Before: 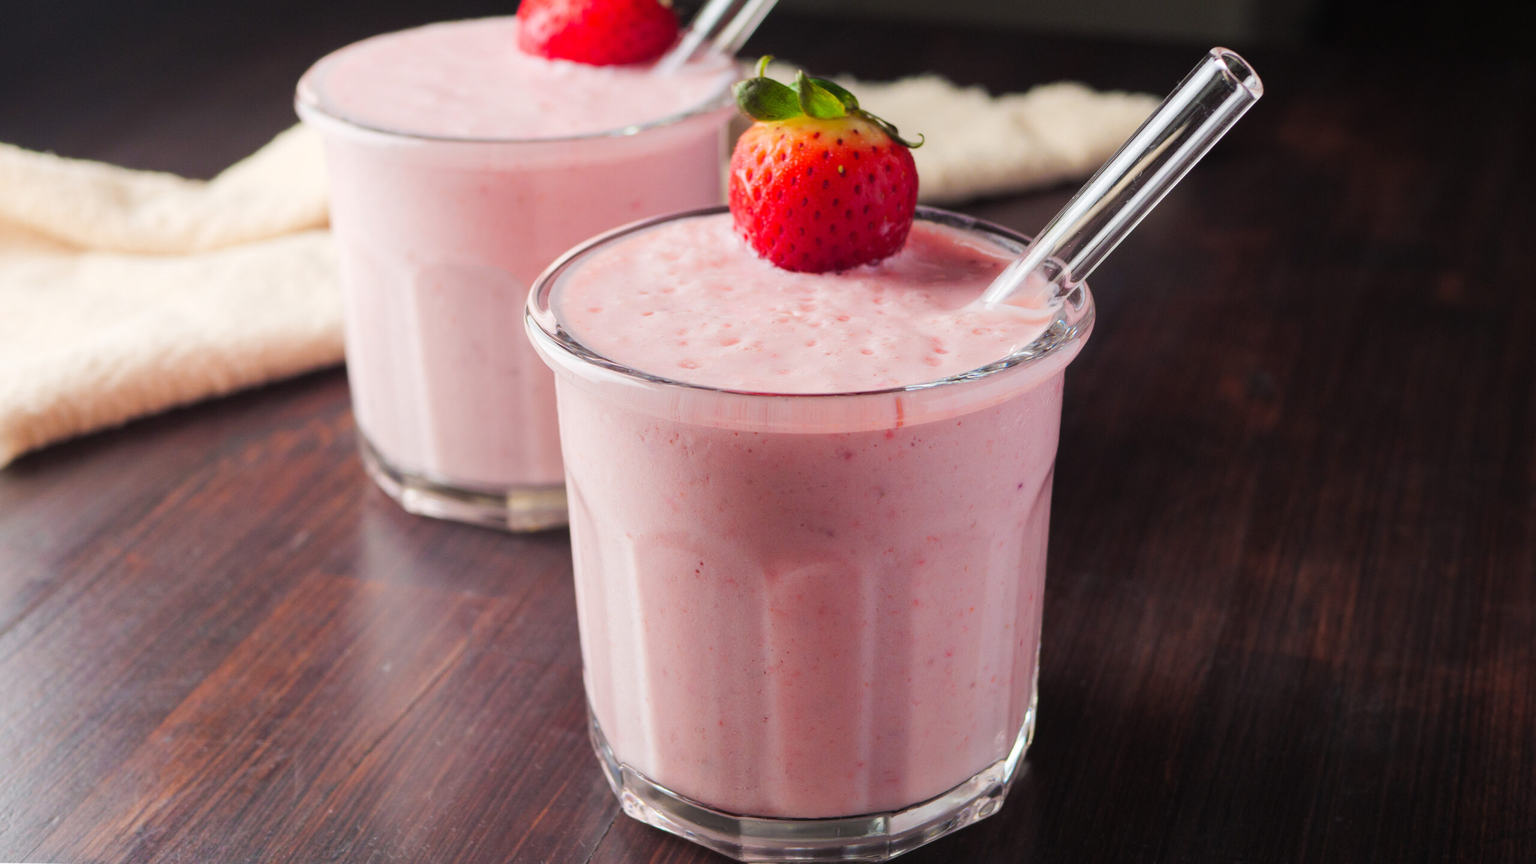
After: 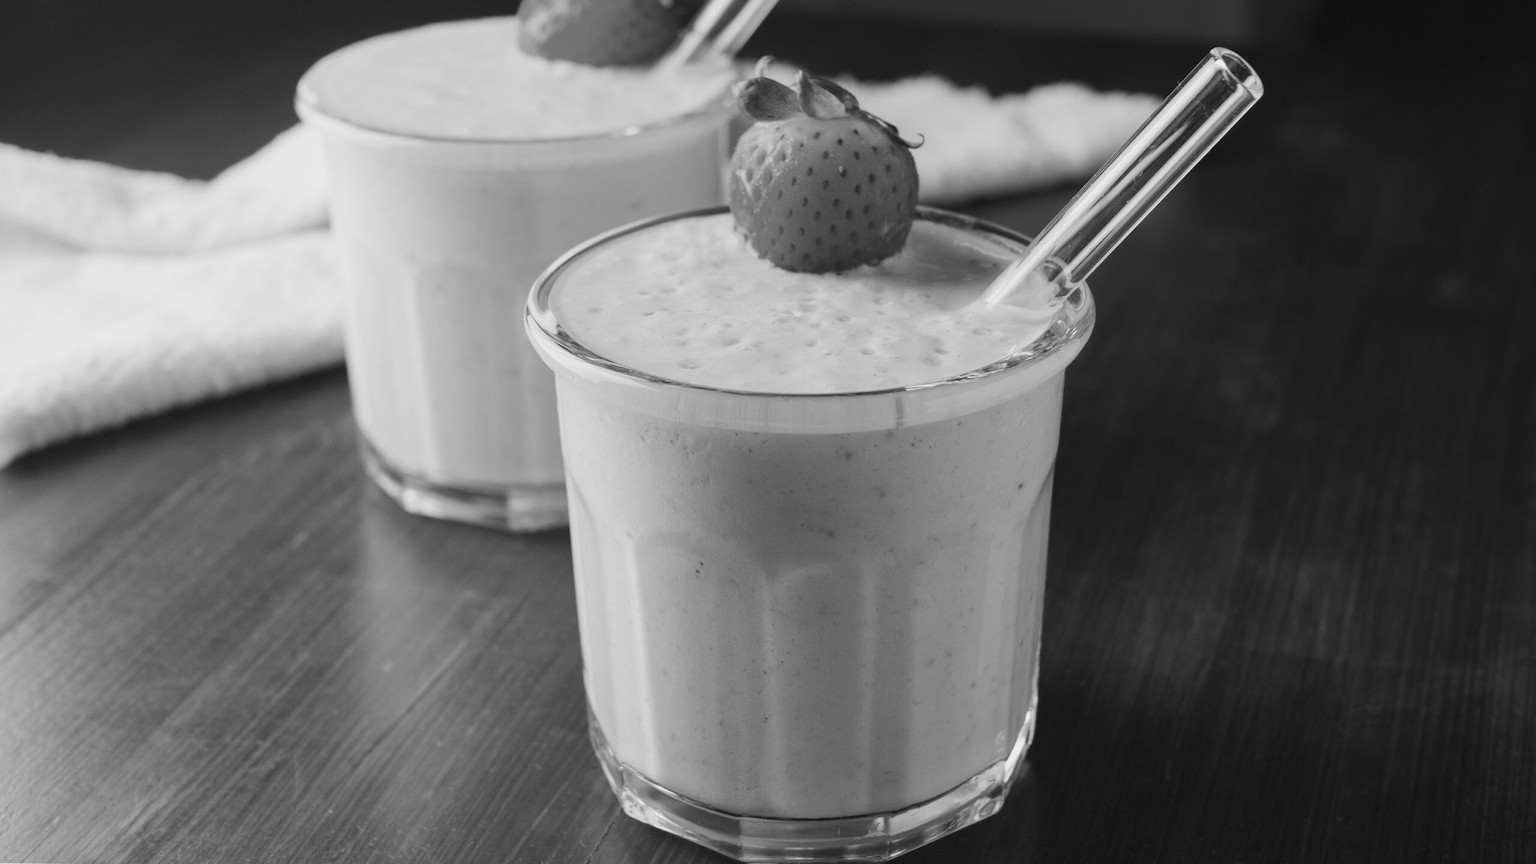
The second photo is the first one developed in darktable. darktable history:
color balance: mode lift, gamma, gain (sRGB), lift [1.04, 1, 1, 0.97], gamma [1.01, 1, 1, 0.97], gain [0.96, 1, 1, 0.97]
monochrome: a -35.87, b 49.73, size 1.7
